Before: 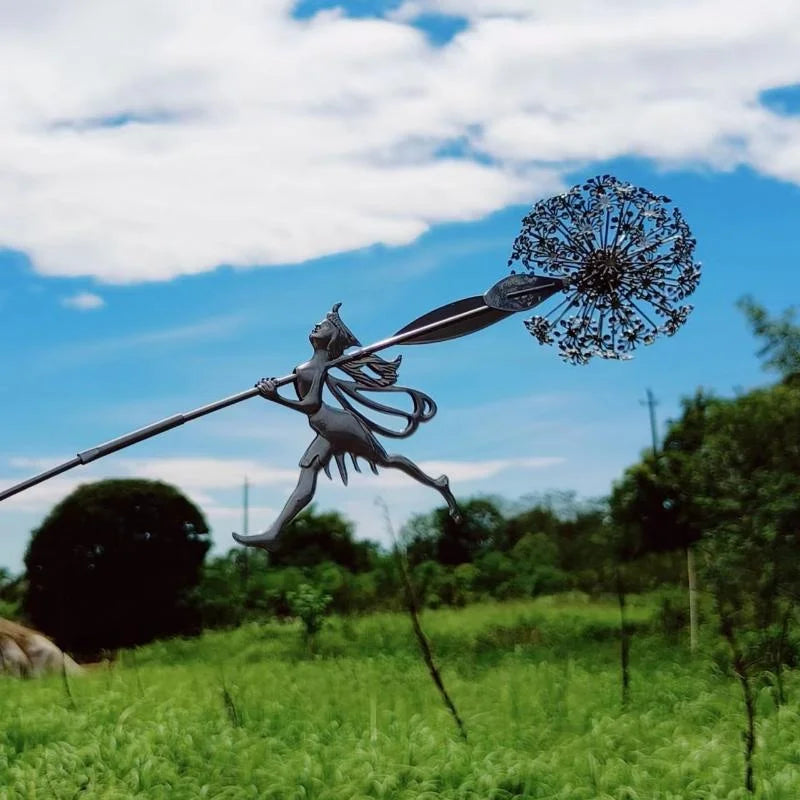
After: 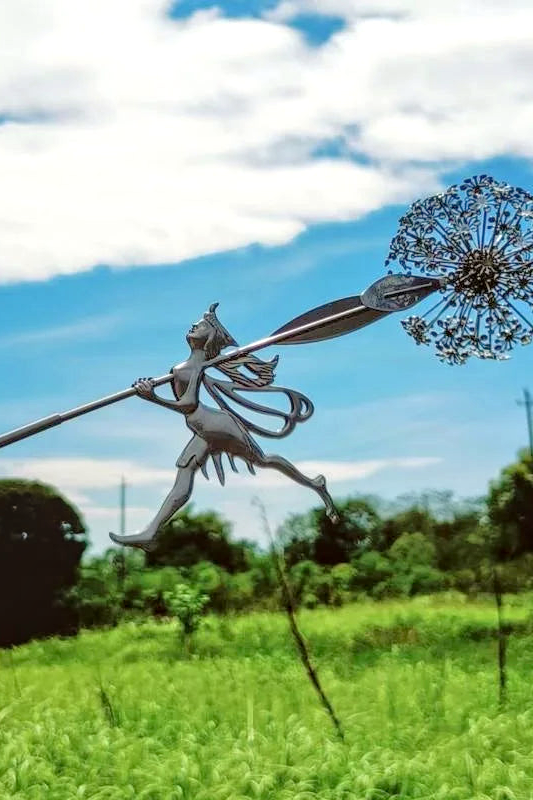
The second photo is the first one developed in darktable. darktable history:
tone equalizer: -7 EV 0.15 EV, -6 EV 0.6 EV, -5 EV 1.15 EV, -4 EV 1.33 EV, -3 EV 1.15 EV, -2 EV 0.6 EV, -1 EV 0.15 EV, mask exposure compensation -0.5 EV
color balance: mode lift, gamma, gain (sRGB), lift [1.04, 1, 1, 0.97], gamma [1.01, 1, 1, 0.97], gain [0.96, 1, 1, 0.97]
exposure: exposure 0.375 EV, compensate highlight preservation false
local contrast: on, module defaults
crop and rotate: left 15.446%, right 17.836%
